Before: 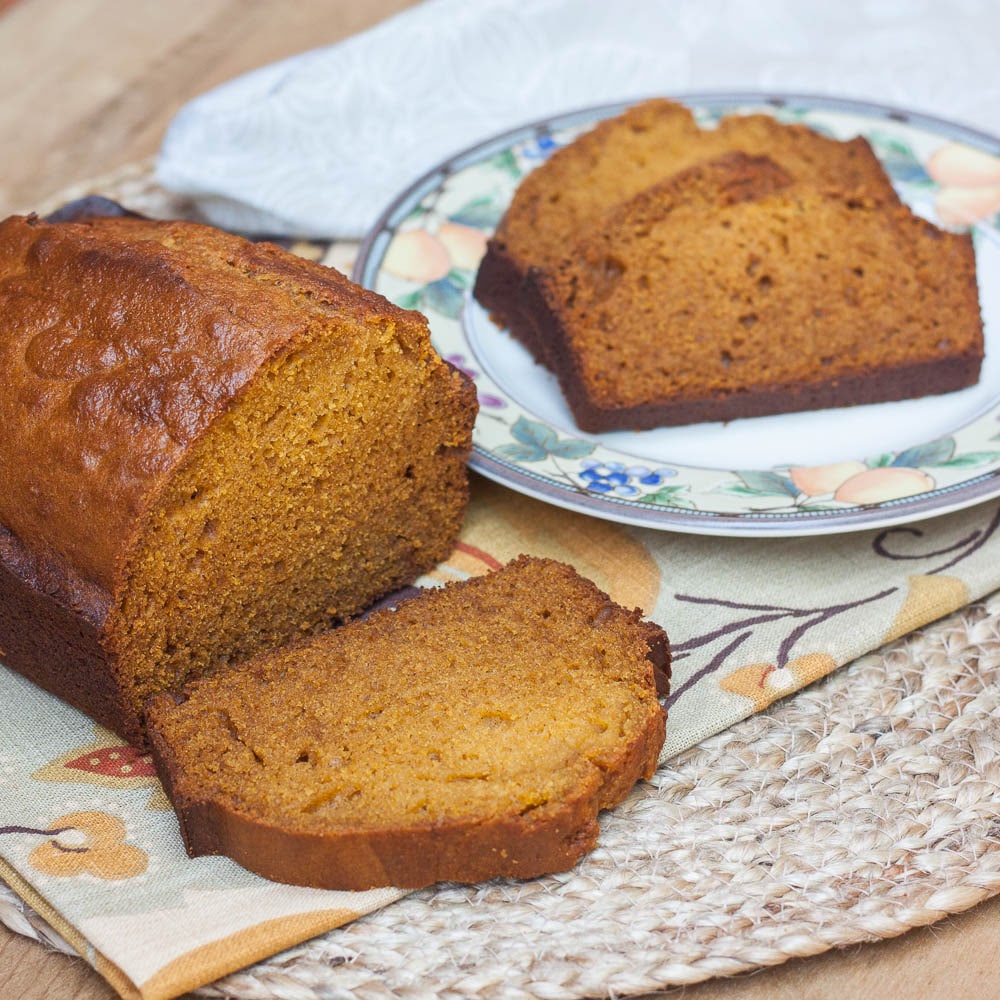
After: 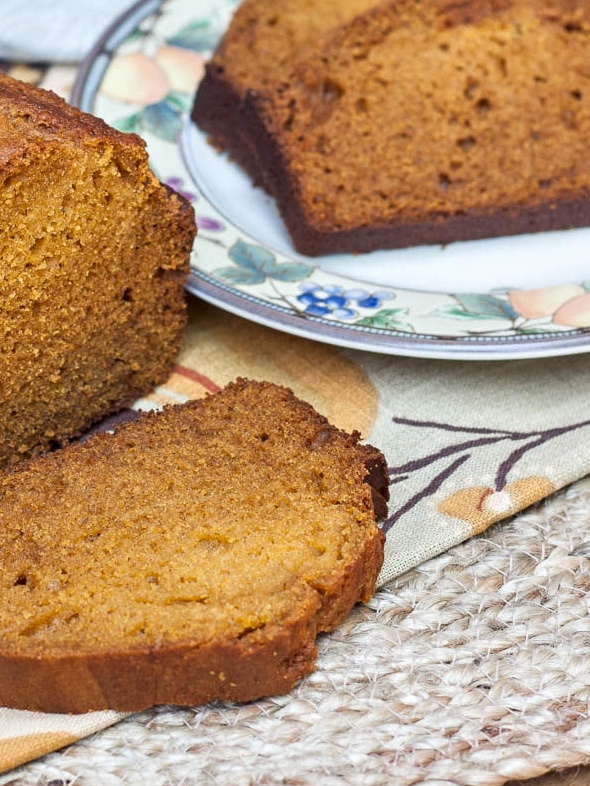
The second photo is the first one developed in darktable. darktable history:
contrast equalizer: y [[0.546, 0.552, 0.554, 0.554, 0.552, 0.546], [0.5 ×6], [0.5 ×6], [0 ×6], [0 ×6]]
crop and rotate: left 28.256%, top 17.734%, right 12.656%, bottom 3.573%
